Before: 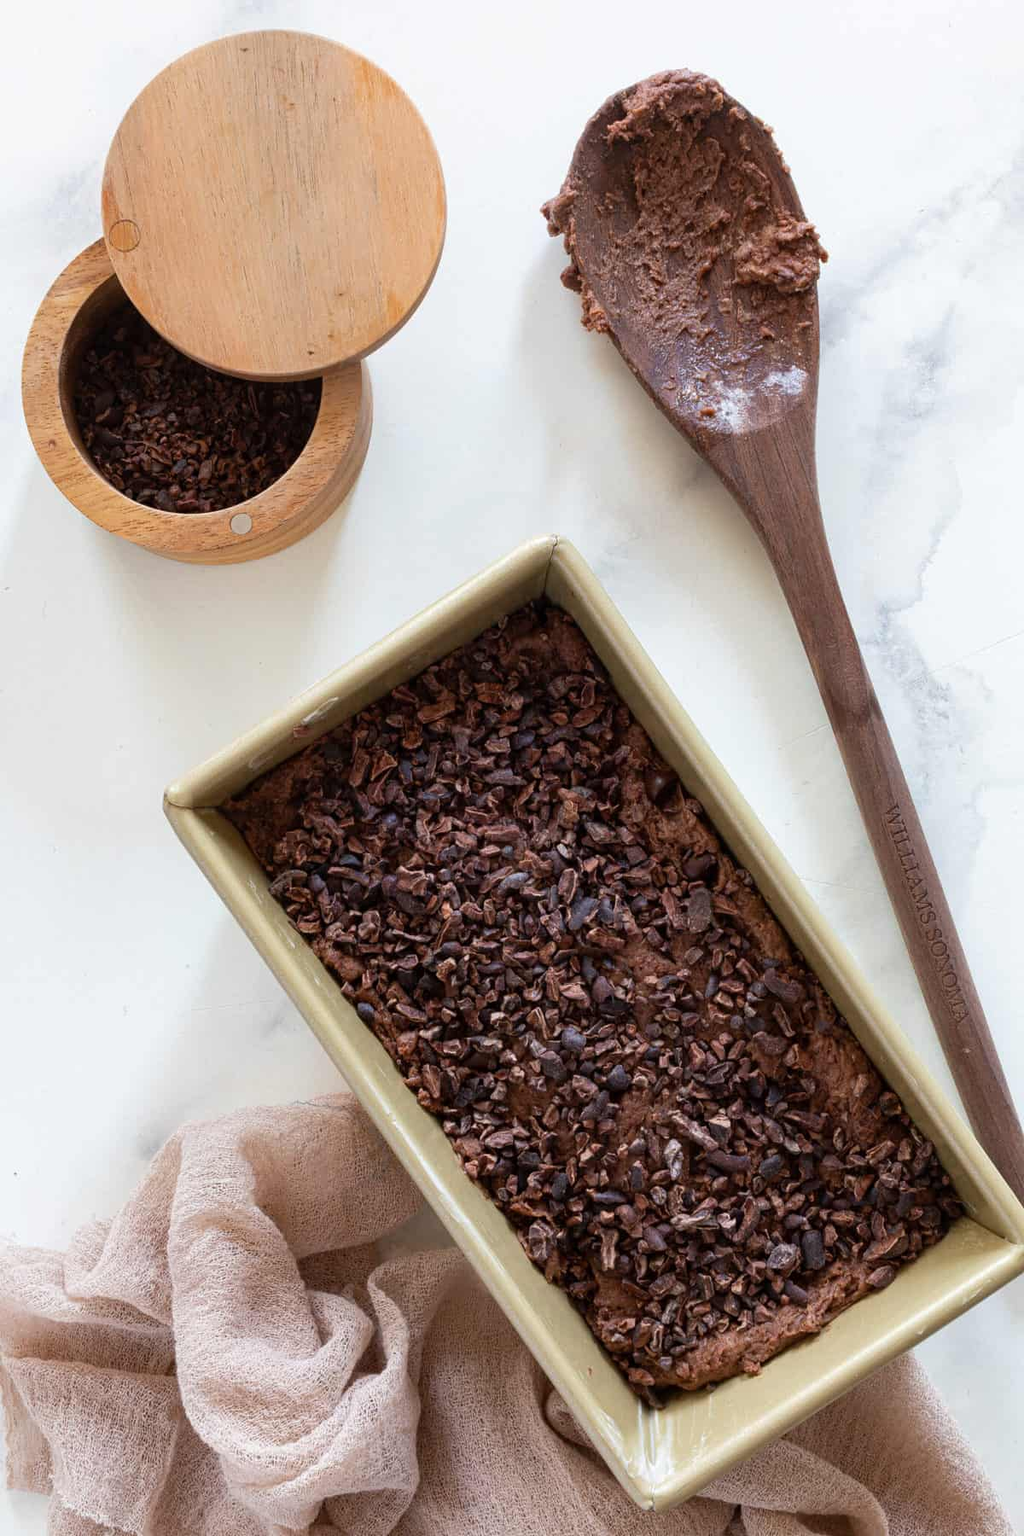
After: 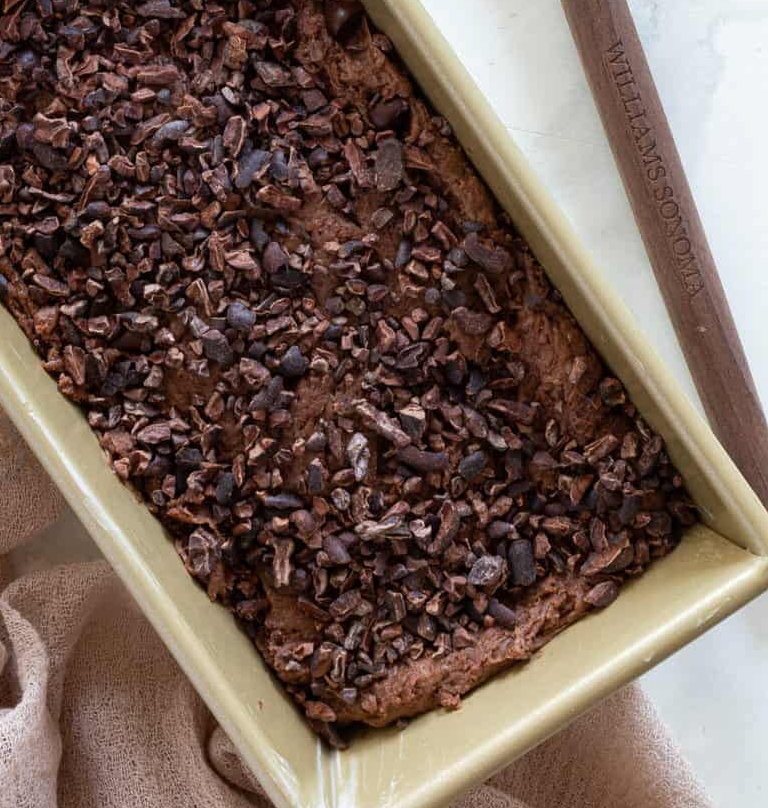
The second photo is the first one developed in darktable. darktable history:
tone equalizer: edges refinement/feathering 500, mask exposure compensation -1.57 EV, preserve details no
crop and rotate: left 35.974%, top 50.144%, bottom 4.935%
